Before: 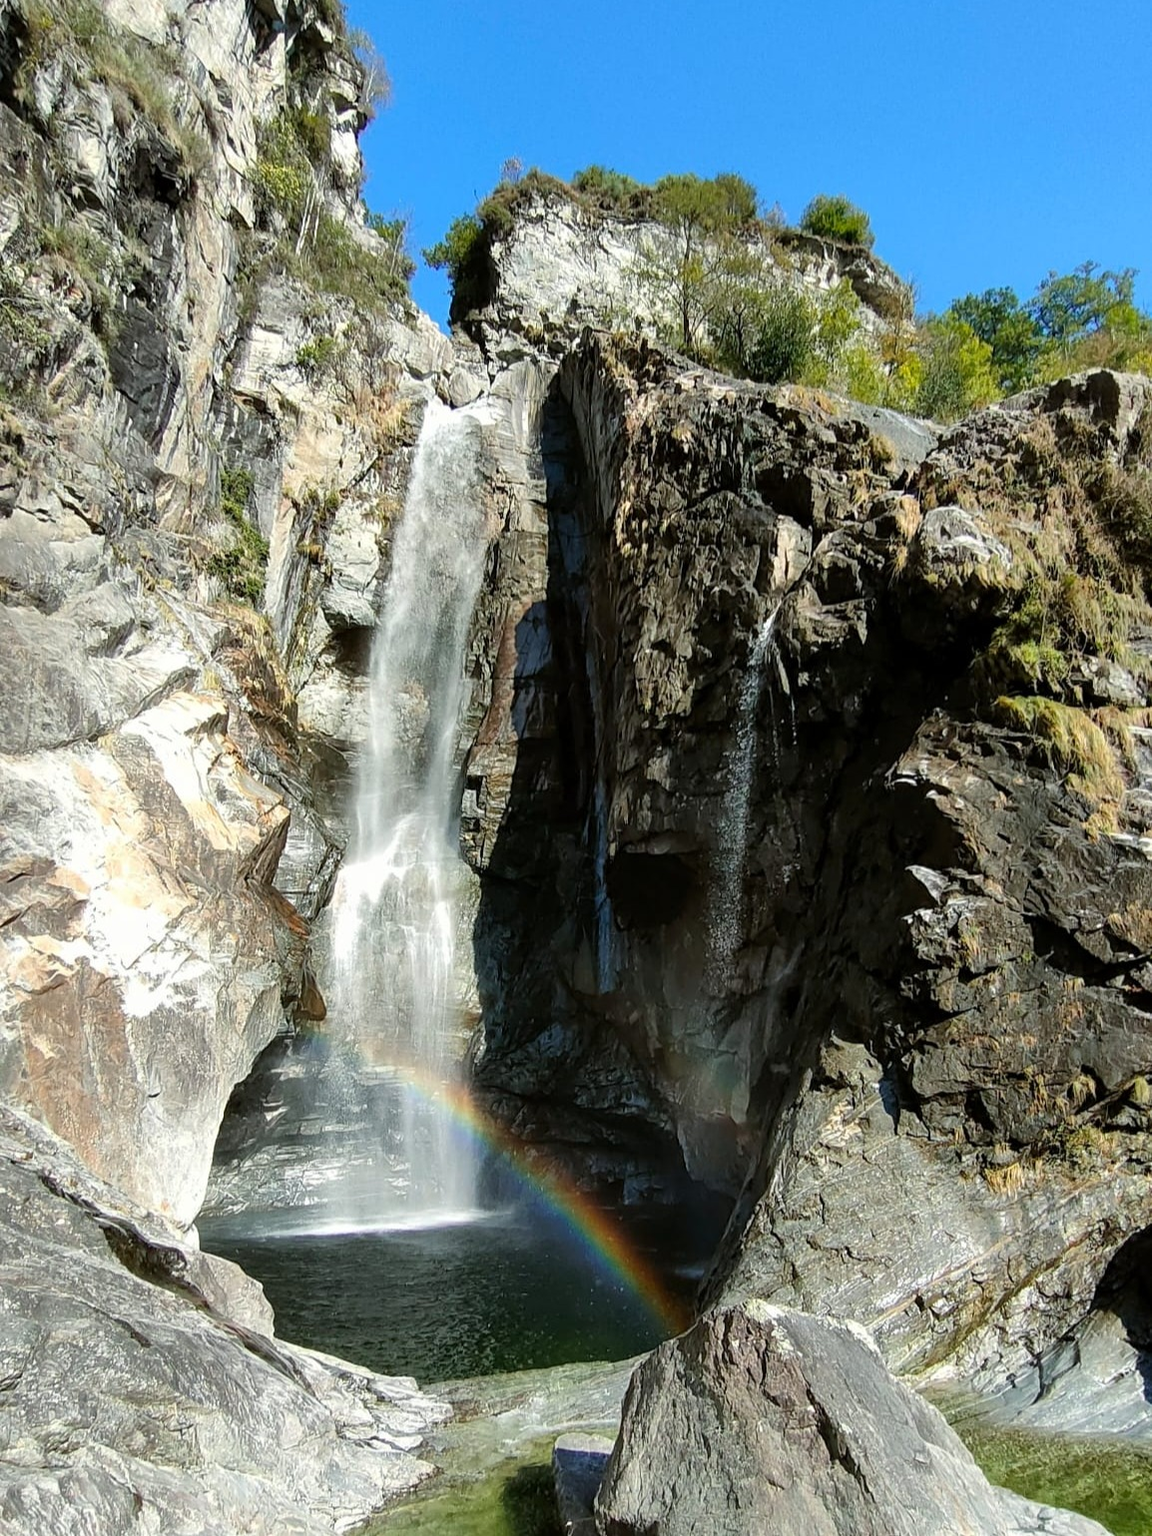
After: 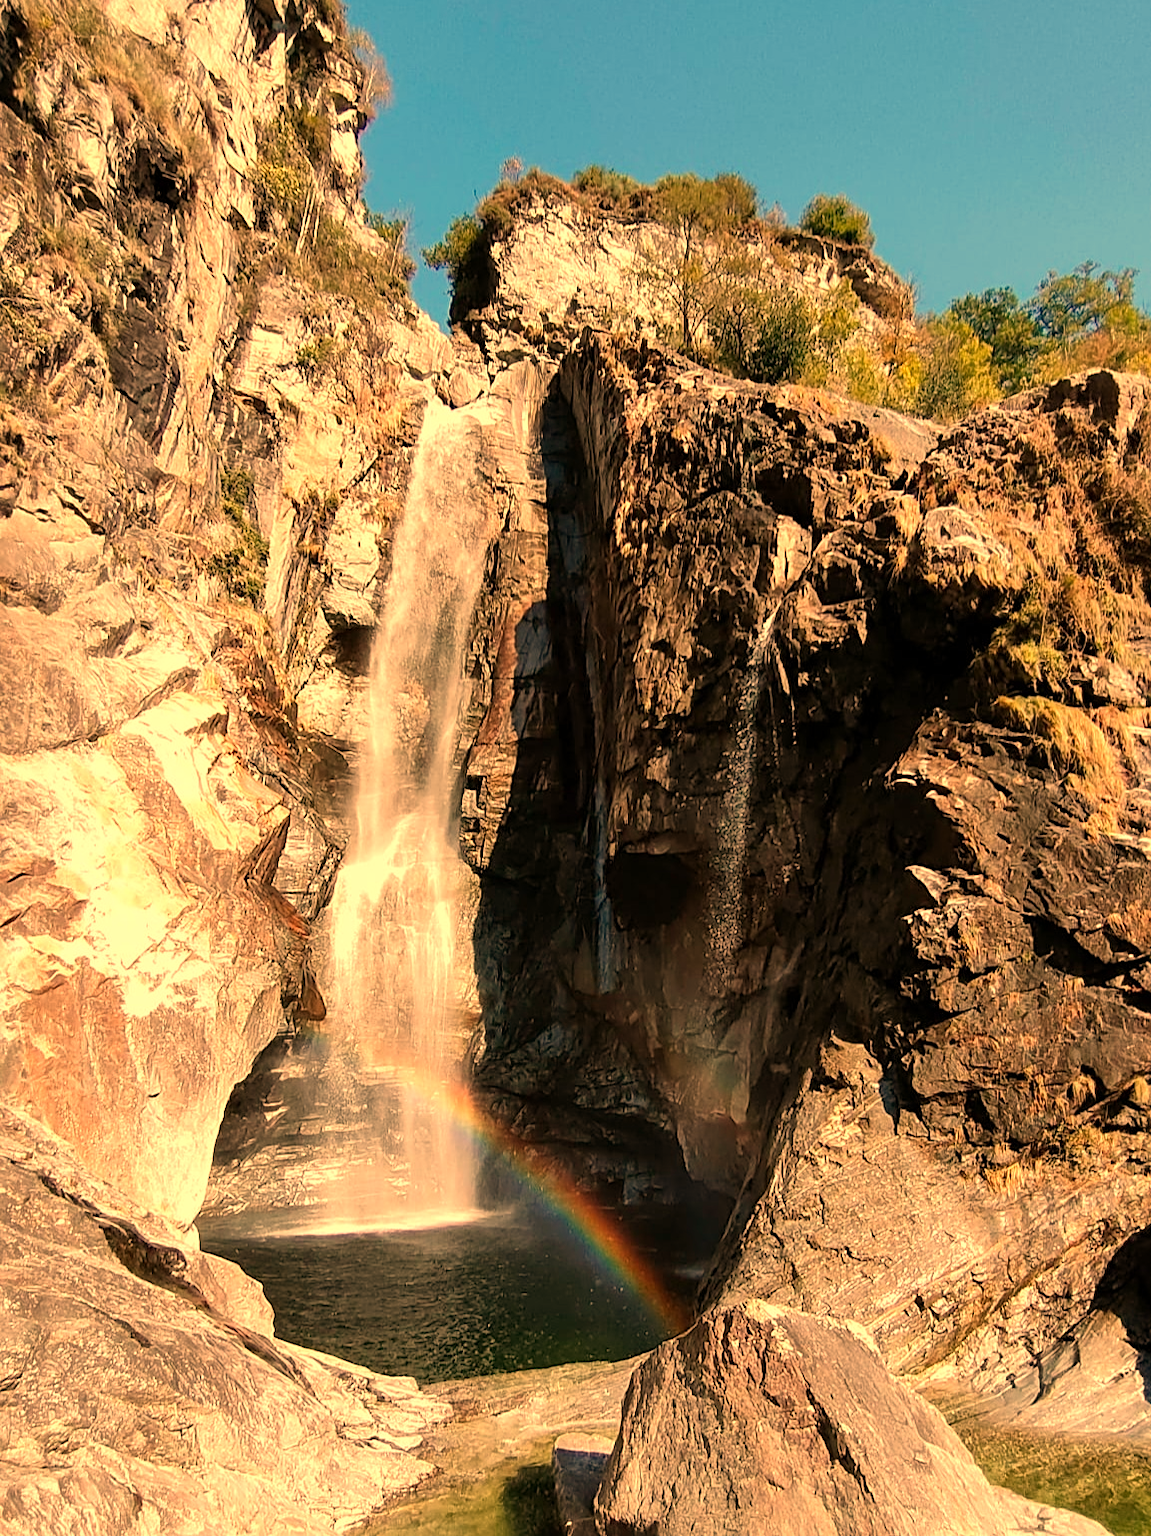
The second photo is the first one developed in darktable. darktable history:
white balance: red 1.467, blue 0.684
sharpen: amount 0.2
